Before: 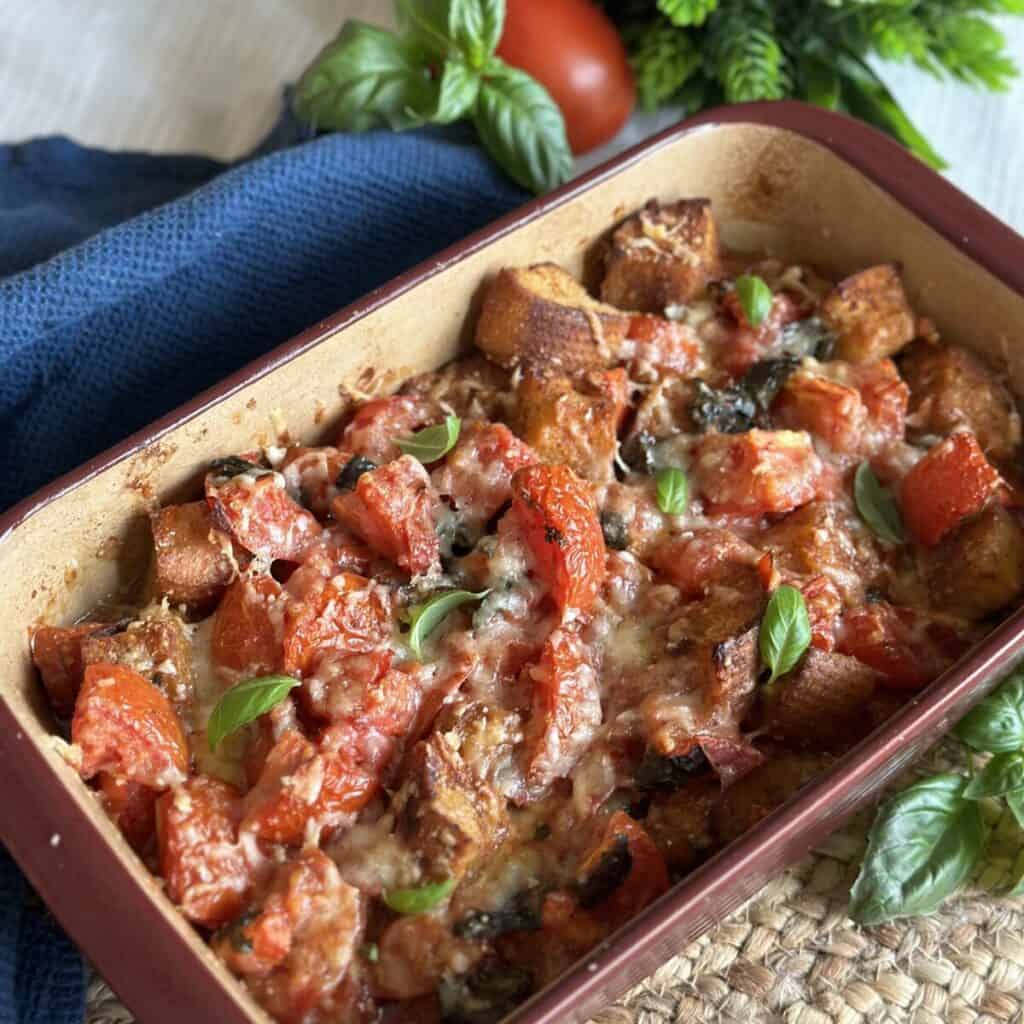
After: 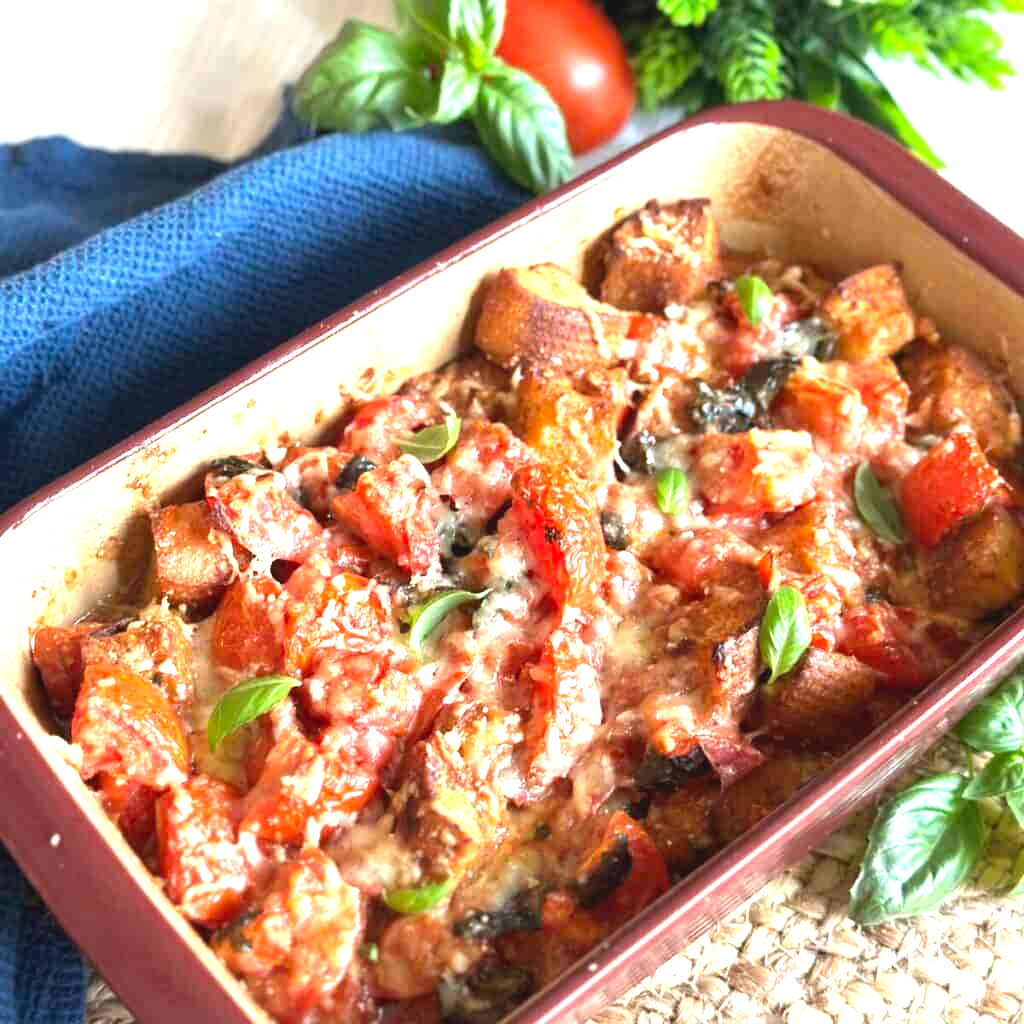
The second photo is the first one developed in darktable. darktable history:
exposure: black level correction -0.002, exposure 1.35 EV, compensate highlight preservation false
